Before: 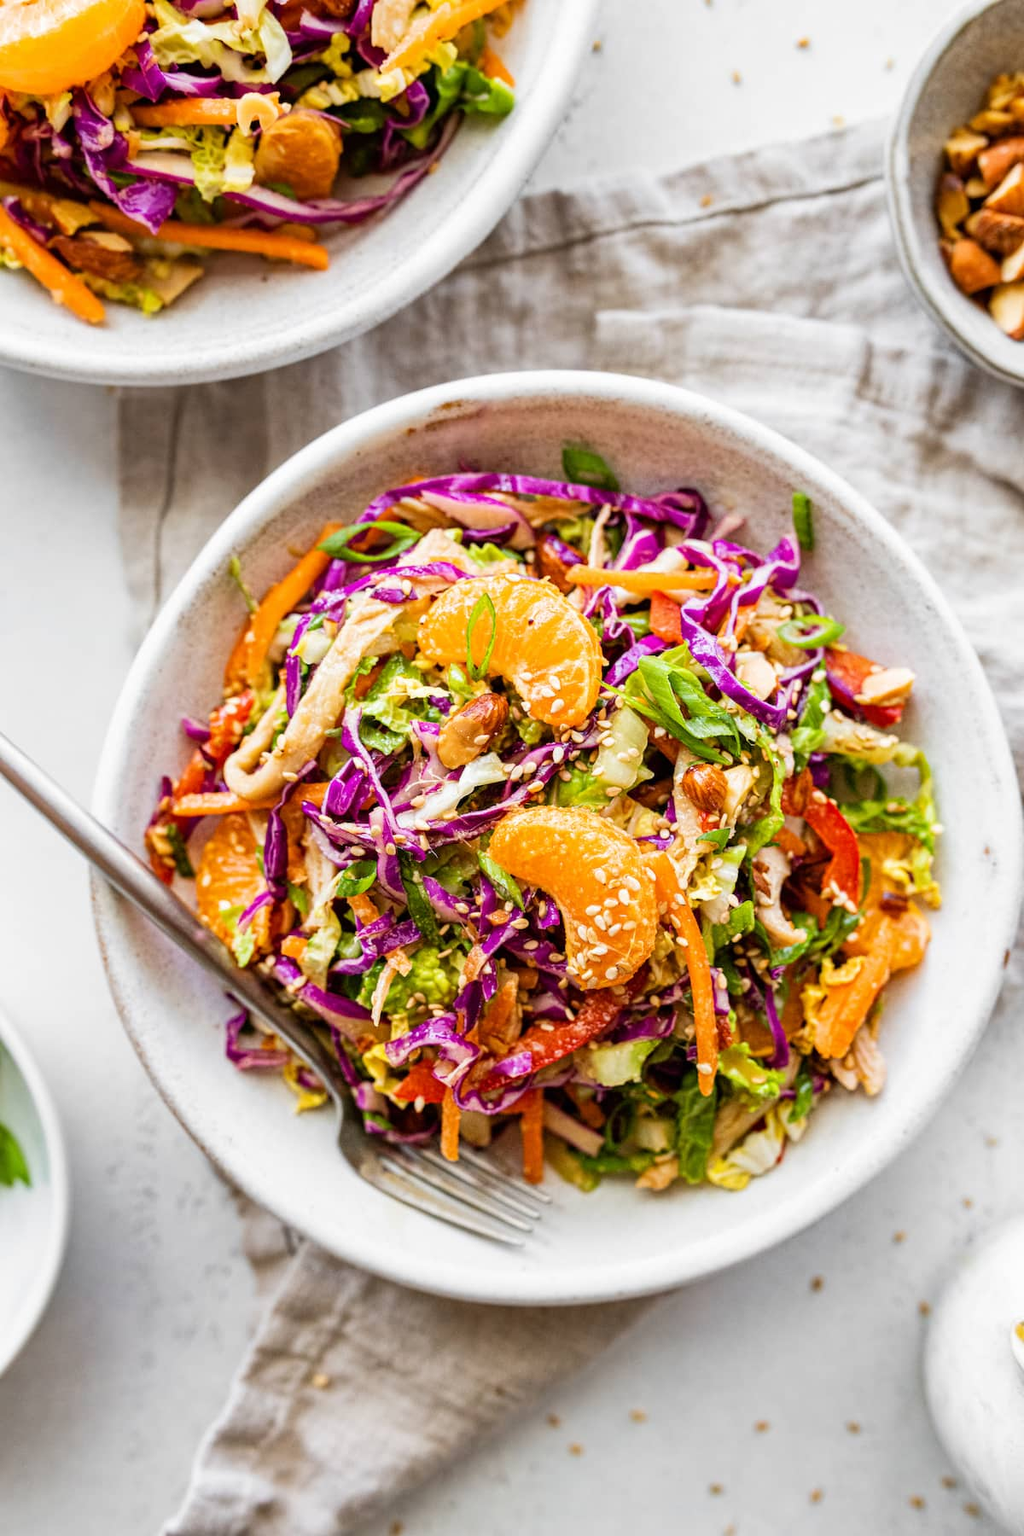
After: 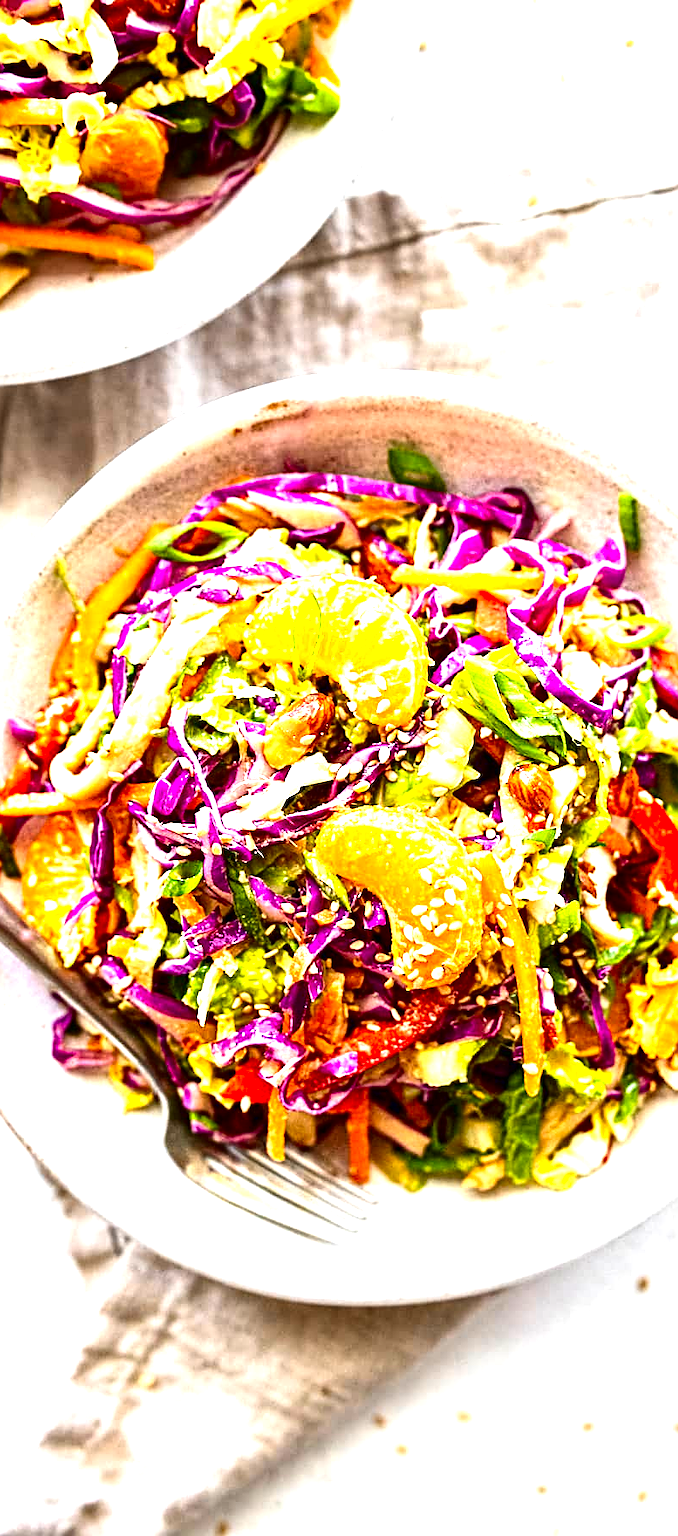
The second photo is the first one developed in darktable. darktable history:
crop: left 17.062%, right 16.611%
exposure: black level correction 0, exposure 1.369 EV, compensate highlight preservation false
contrast brightness saturation: contrast 0.131, brightness -0.222, saturation 0.148
sharpen: on, module defaults
